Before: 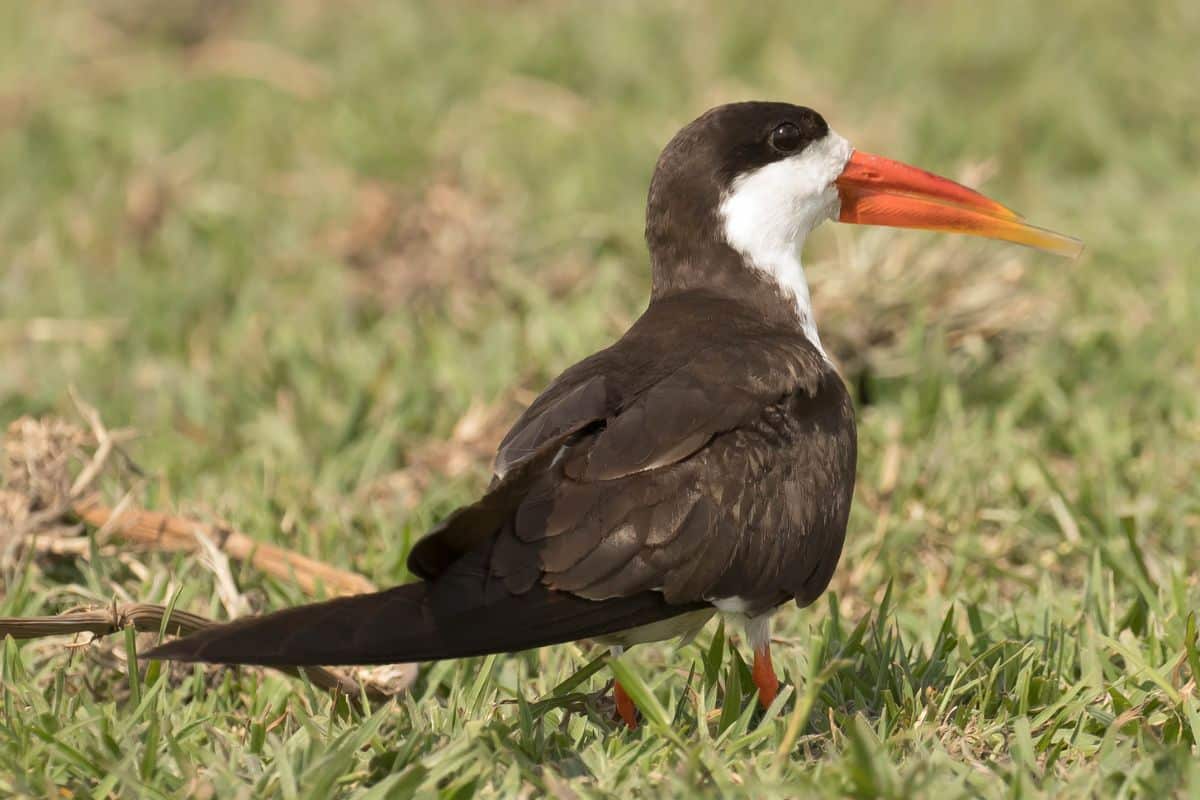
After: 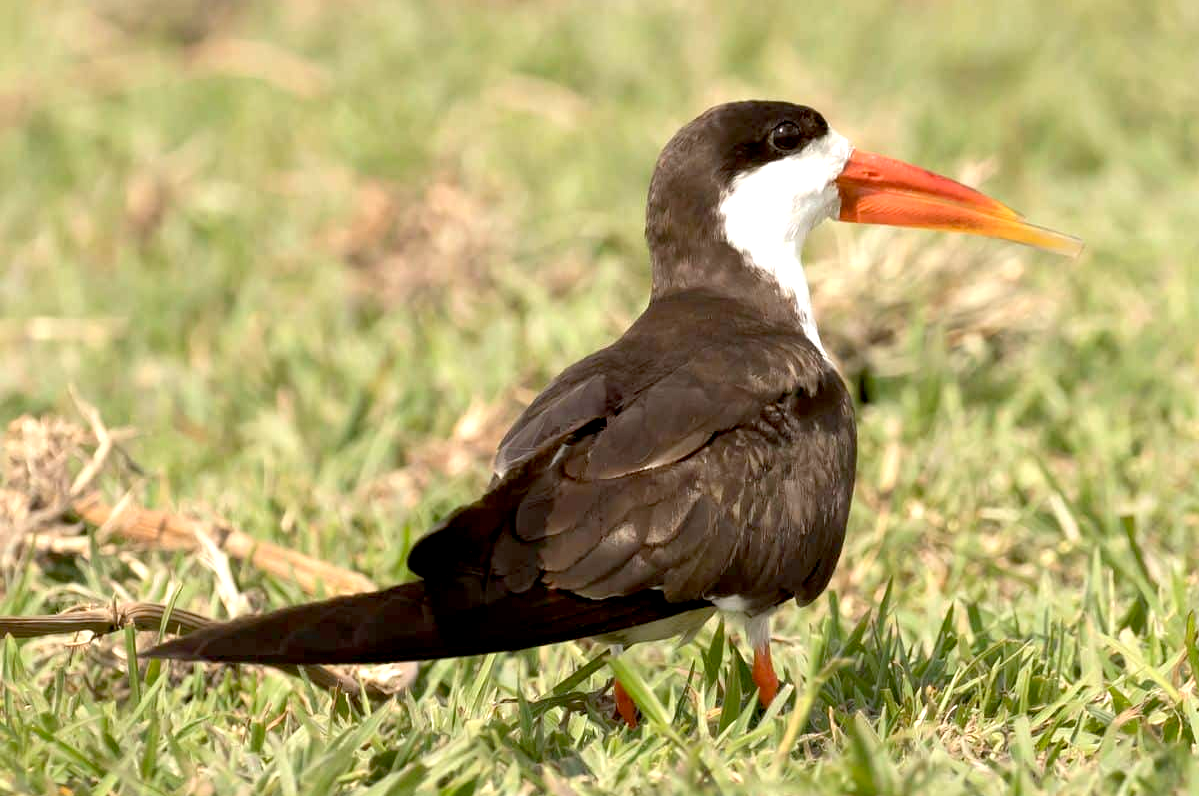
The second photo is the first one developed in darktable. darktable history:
crop: top 0.185%, bottom 0.203%
exposure: black level correction 0.011, exposure 0.694 EV, compensate exposure bias true, compensate highlight preservation false
